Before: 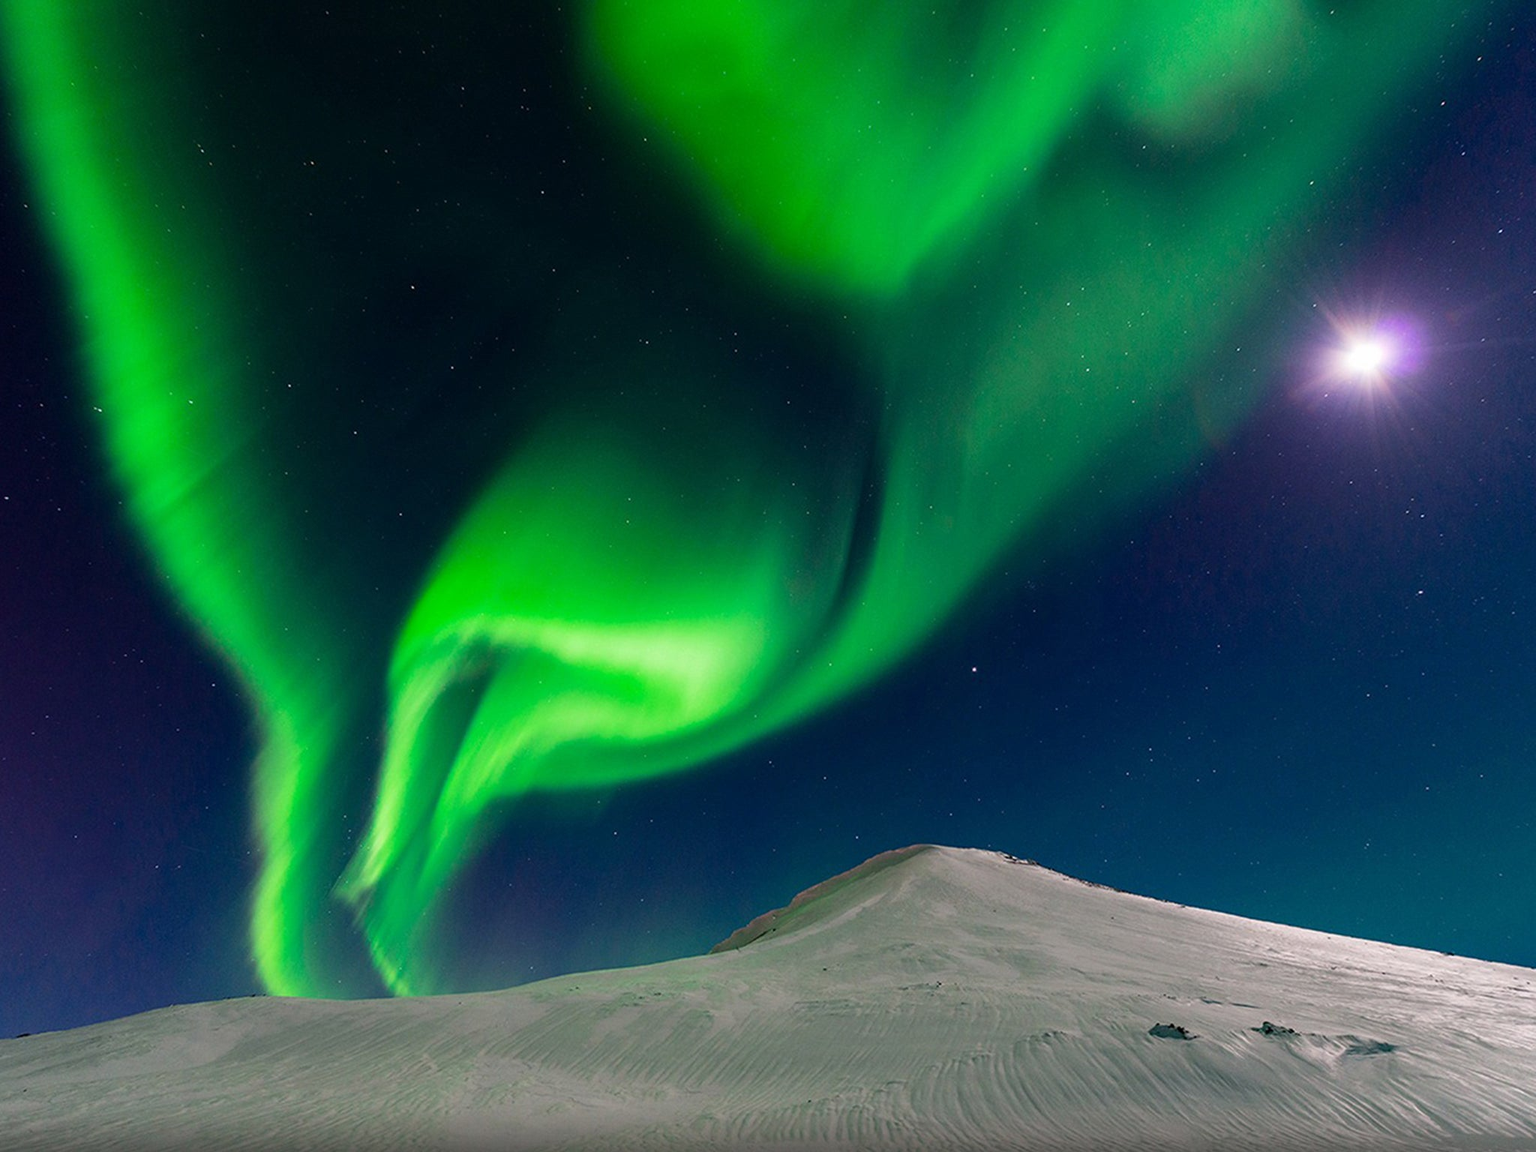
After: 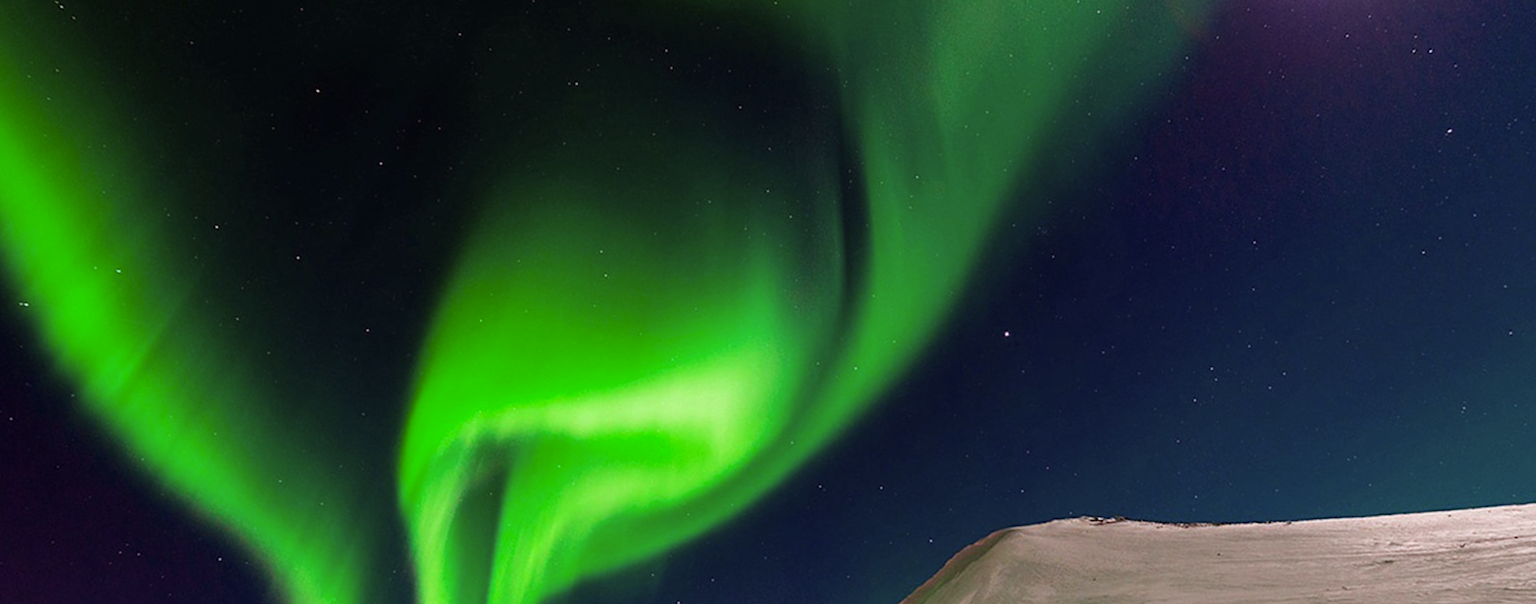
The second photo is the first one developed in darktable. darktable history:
crop: top 13.819%, bottom 11.169%
rotate and perspective: rotation -14.8°, crop left 0.1, crop right 0.903, crop top 0.25, crop bottom 0.748
rgb levels: mode RGB, independent channels, levels [[0, 0.5, 1], [0, 0.521, 1], [0, 0.536, 1]]
